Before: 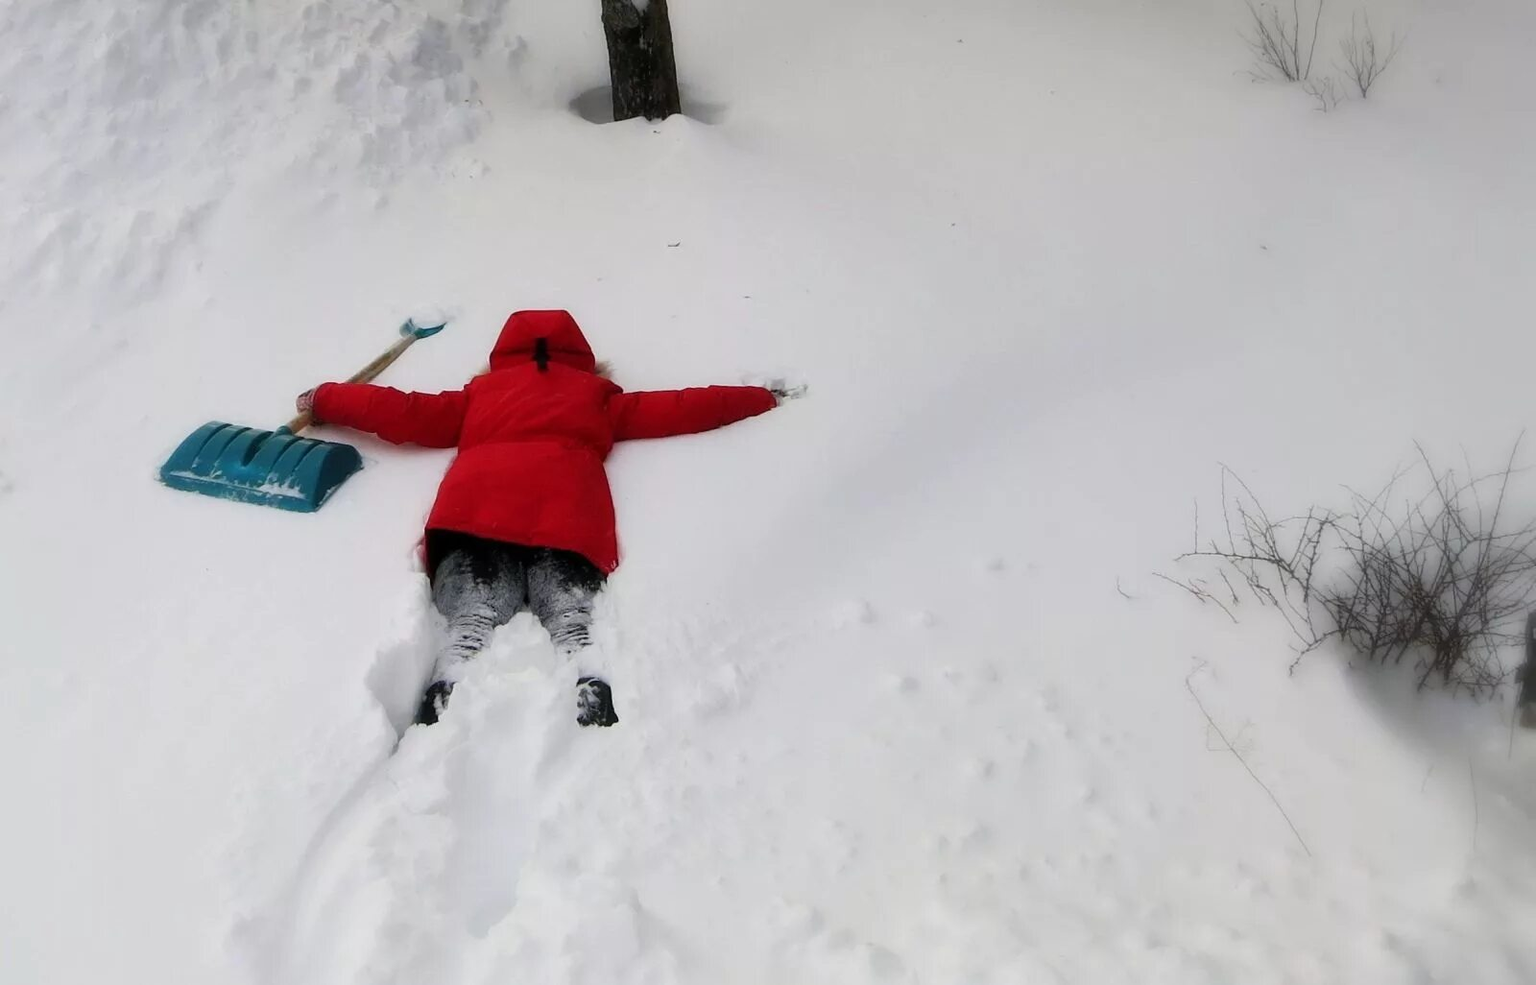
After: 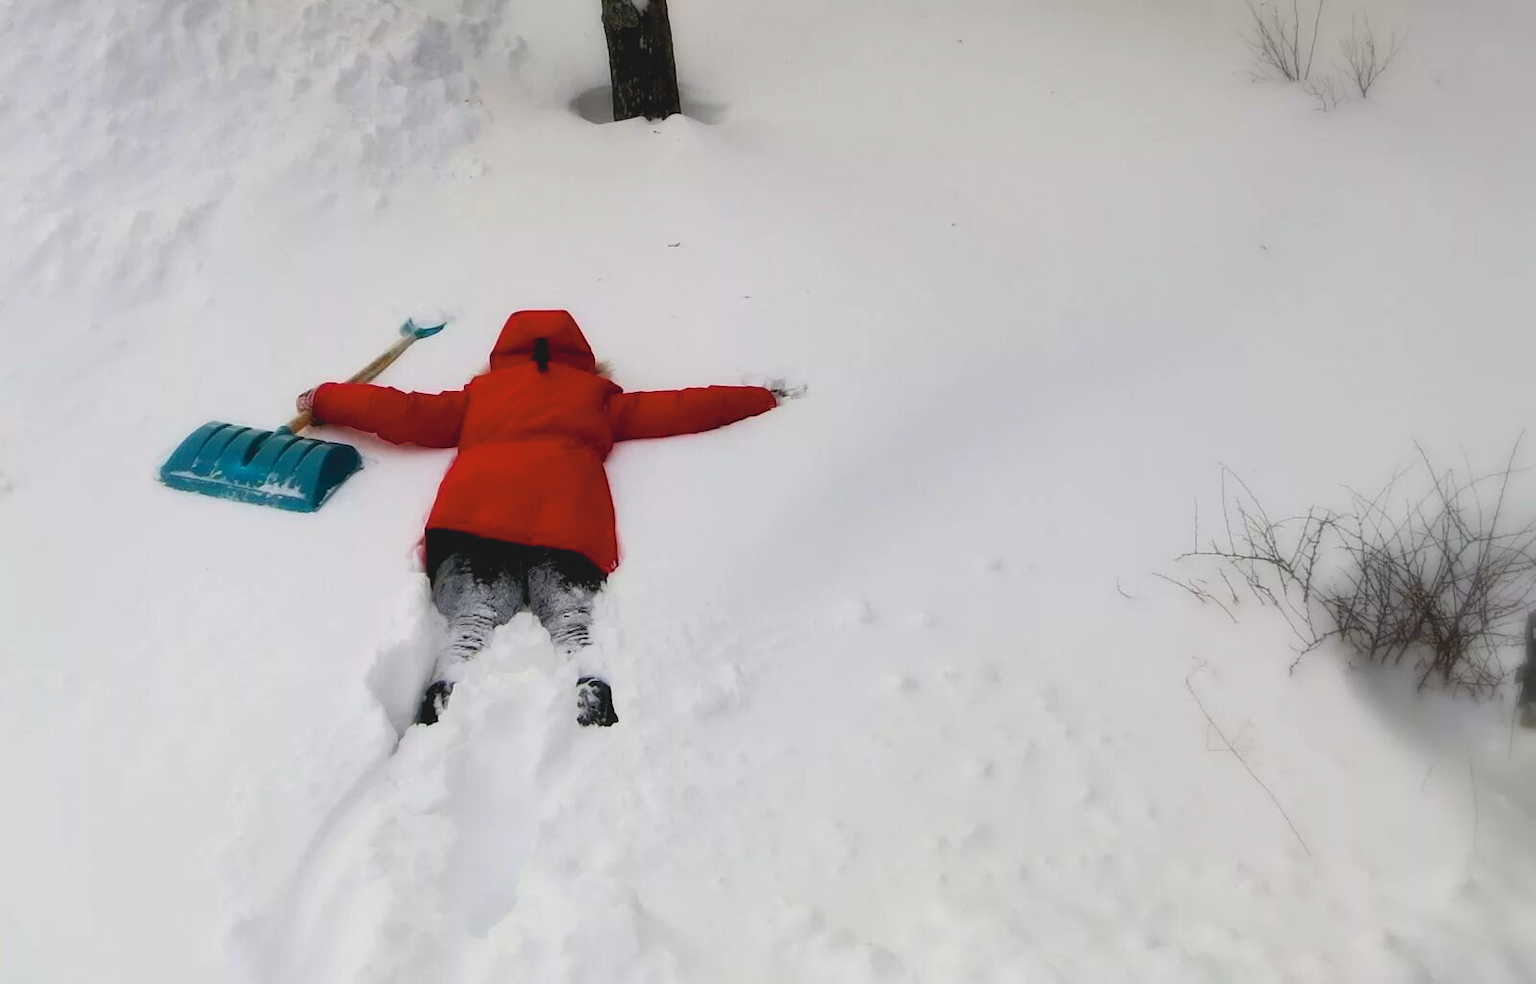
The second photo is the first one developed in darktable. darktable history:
color balance rgb: power › chroma 0.256%, power › hue 60.64°, perceptual saturation grading › global saturation 19.832%, perceptual brilliance grading › highlights 10.077%, perceptual brilliance grading › mid-tones 5.734%, global vibrance 20%
contrast brightness saturation: contrast -0.143, brightness 0.048, saturation -0.123
exposure: black level correction 0.009, exposure -0.161 EV, compensate highlight preservation false
